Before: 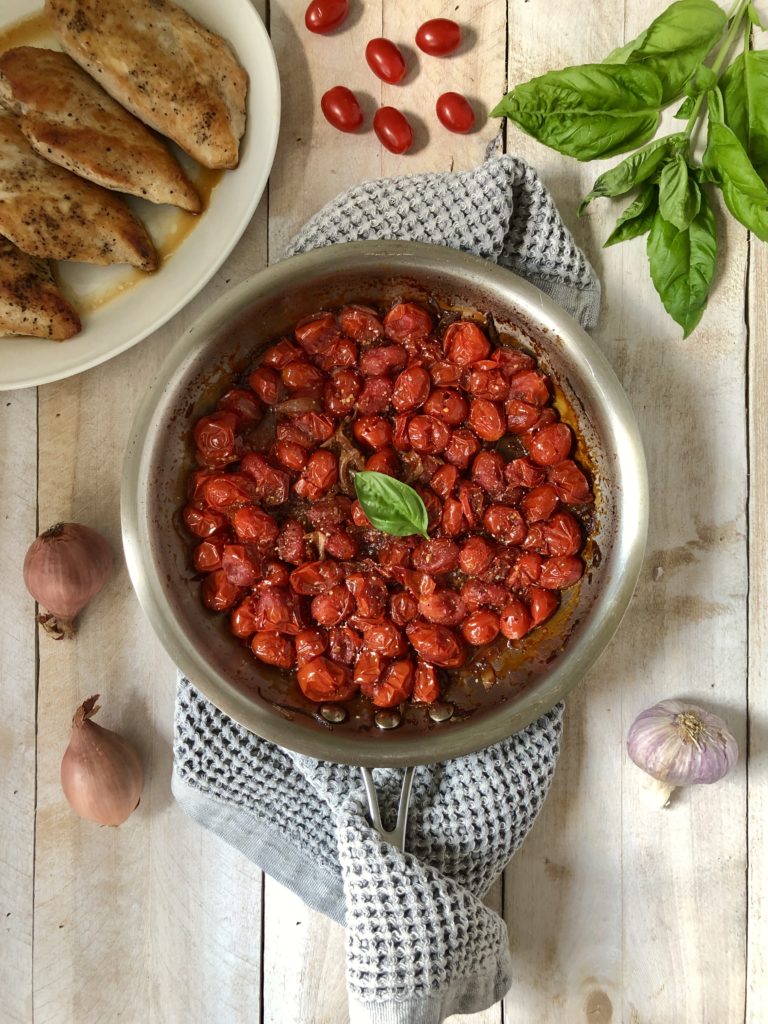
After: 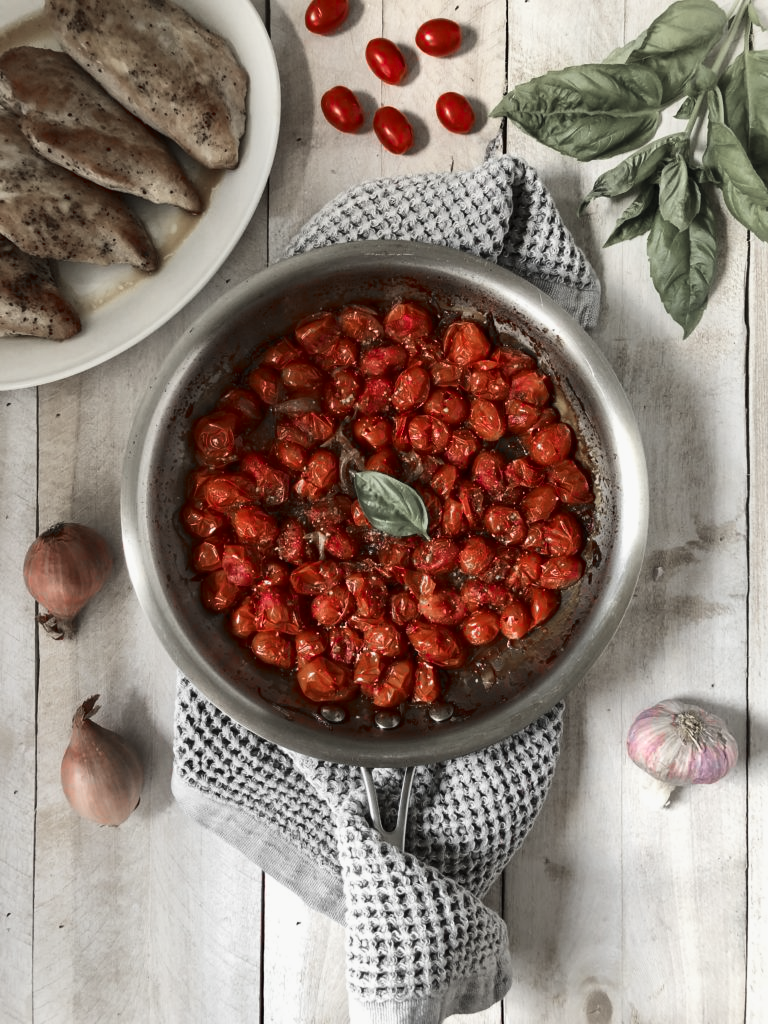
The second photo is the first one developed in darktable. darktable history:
color zones: curves: ch1 [(0, 0.831) (0.08, 0.771) (0.157, 0.268) (0.241, 0.207) (0.562, -0.005) (0.714, -0.013) (0.876, 0.01) (1, 0.831)]
tone curve: curves: ch0 [(0.016, 0.011) (0.204, 0.146) (0.515, 0.476) (0.78, 0.795) (1, 0.981)], color space Lab, linked channels, preserve colors none
